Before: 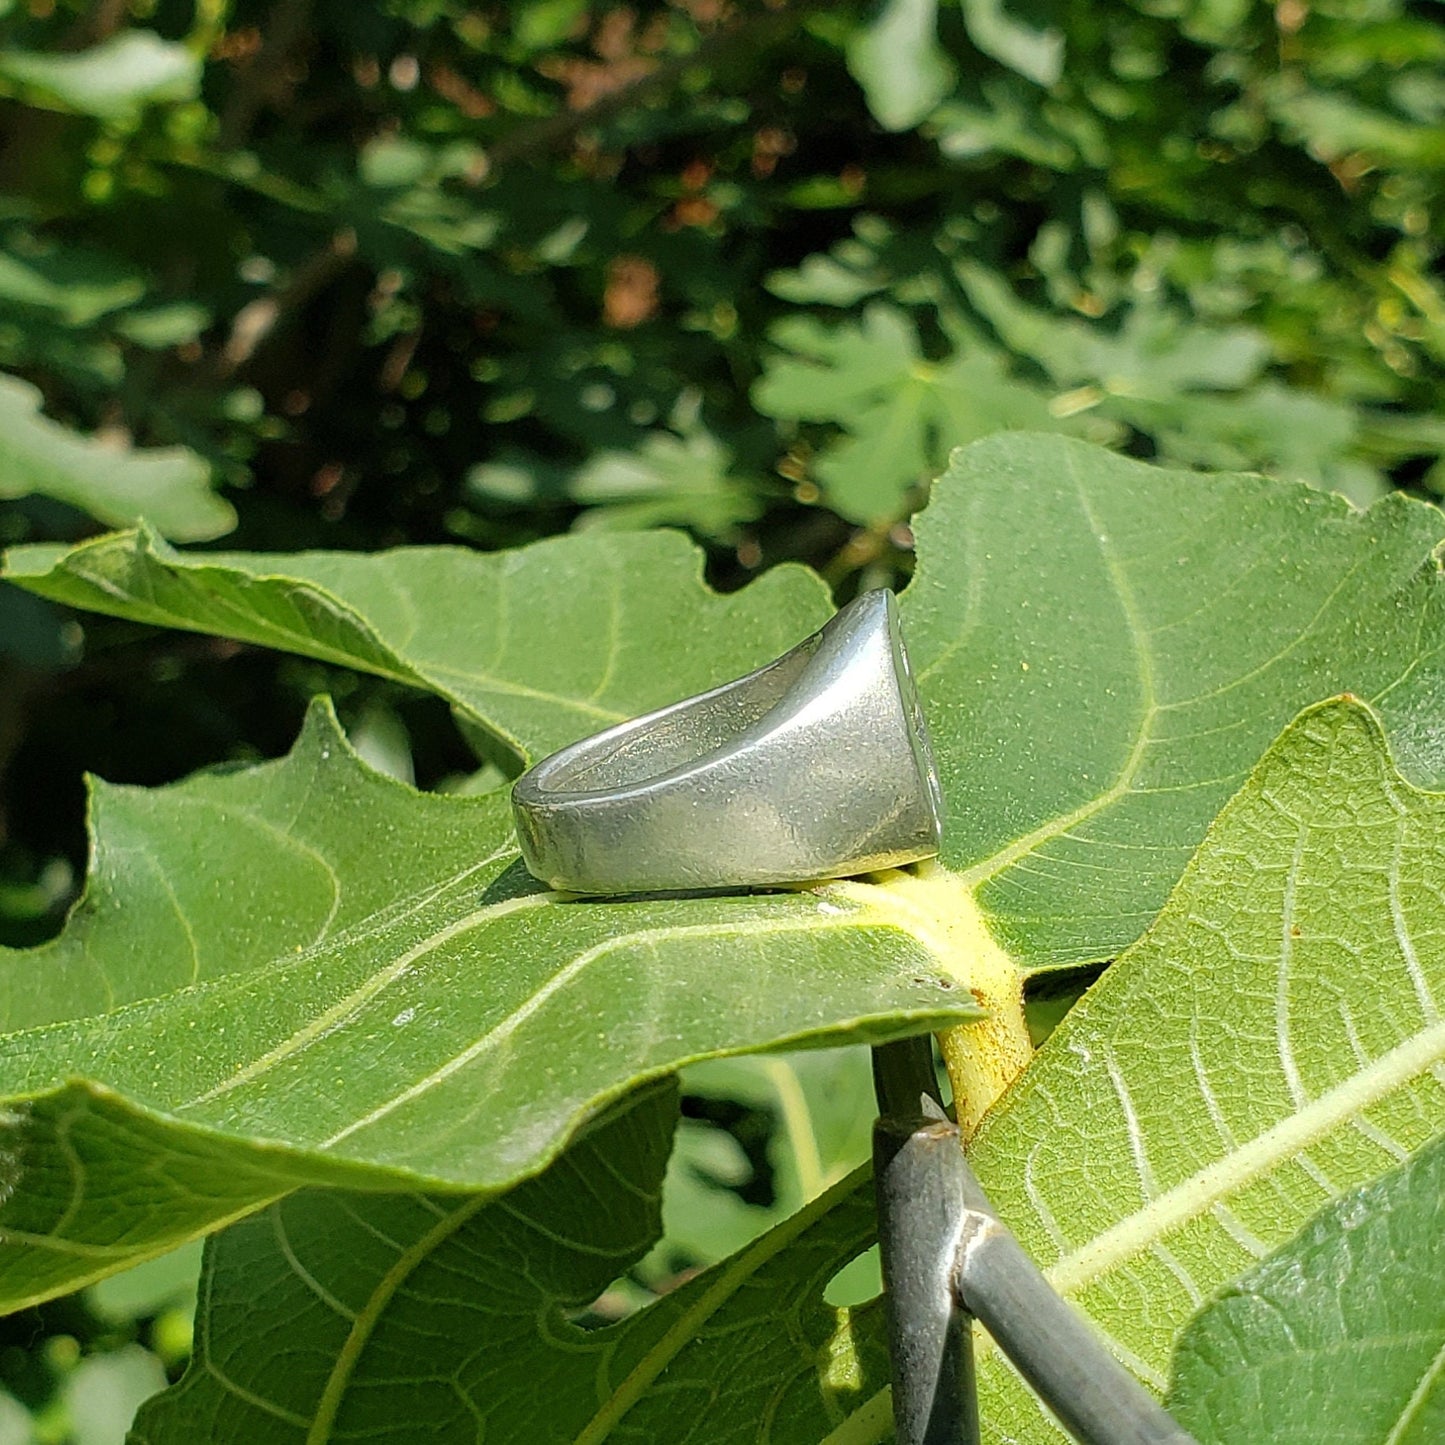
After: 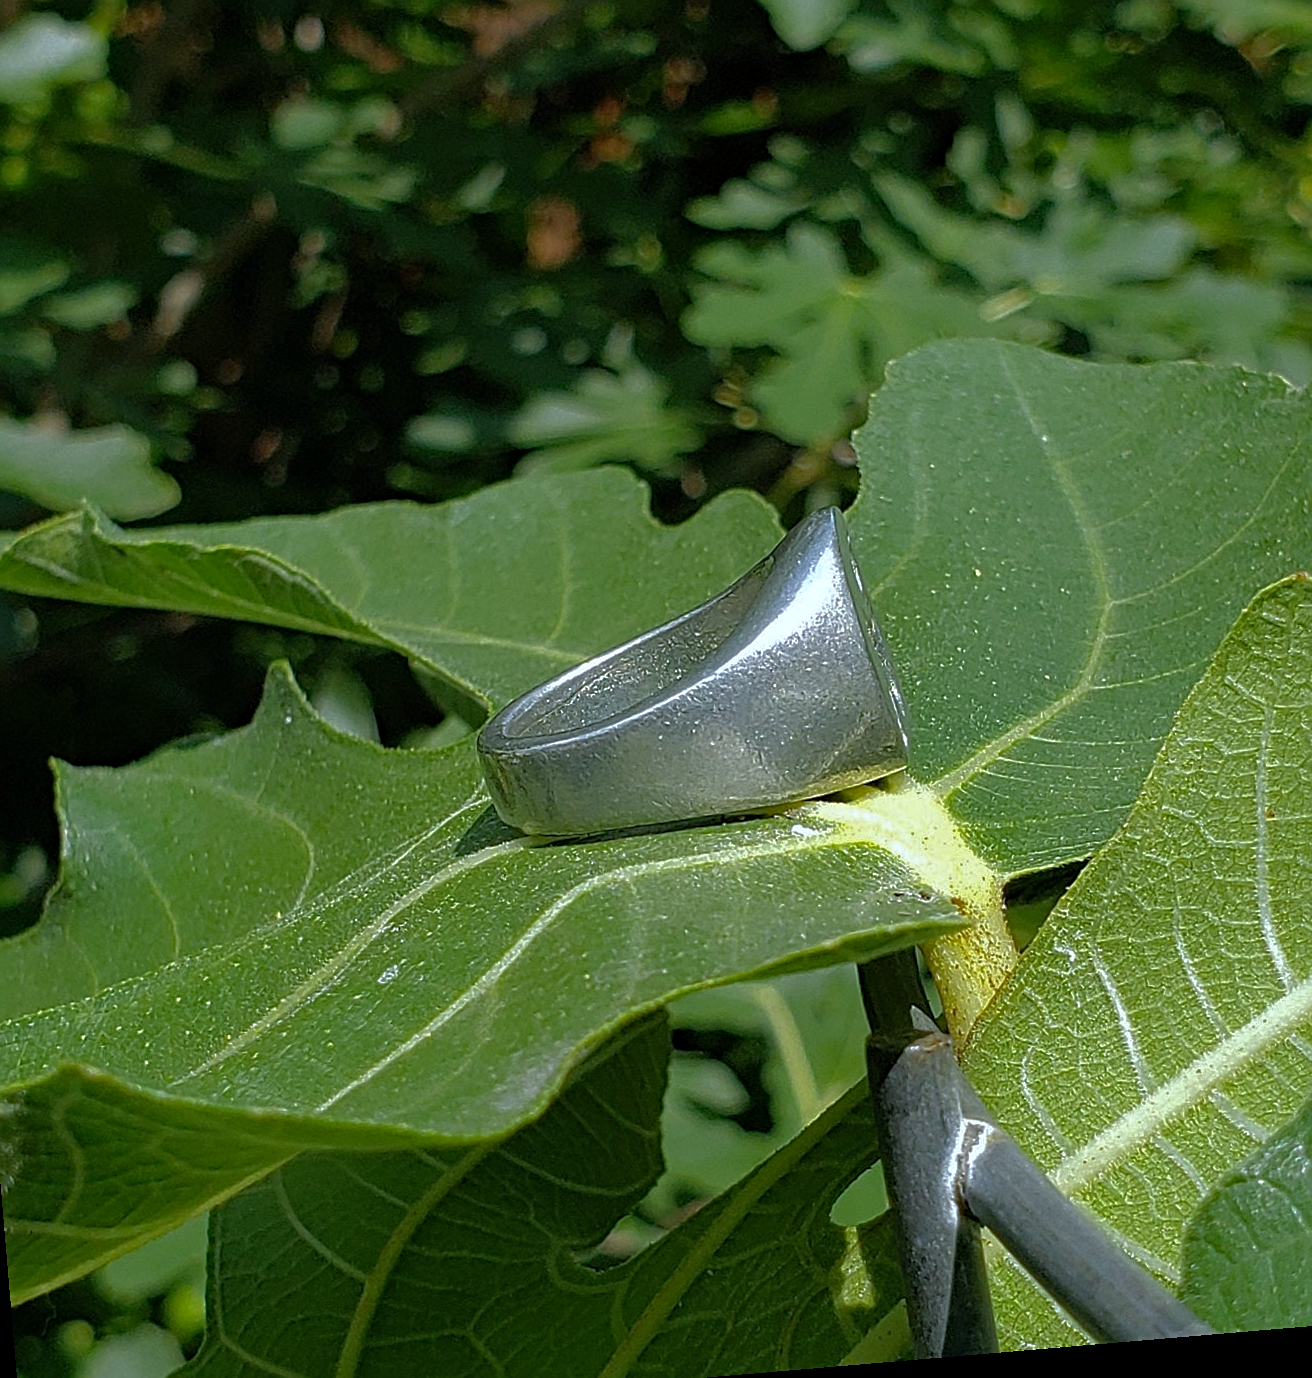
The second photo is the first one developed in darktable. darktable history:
base curve: curves: ch0 [(0, 0) (0.826, 0.587) (1, 1)]
sharpen: radius 2.167, amount 0.381, threshold 0
rotate and perspective: rotation -4.86°, automatic cropping off
crop: left 6.446%, top 8.188%, right 9.538%, bottom 3.548%
haze removal: compatibility mode true, adaptive false
white balance: red 0.926, green 1.003, blue 1.133
